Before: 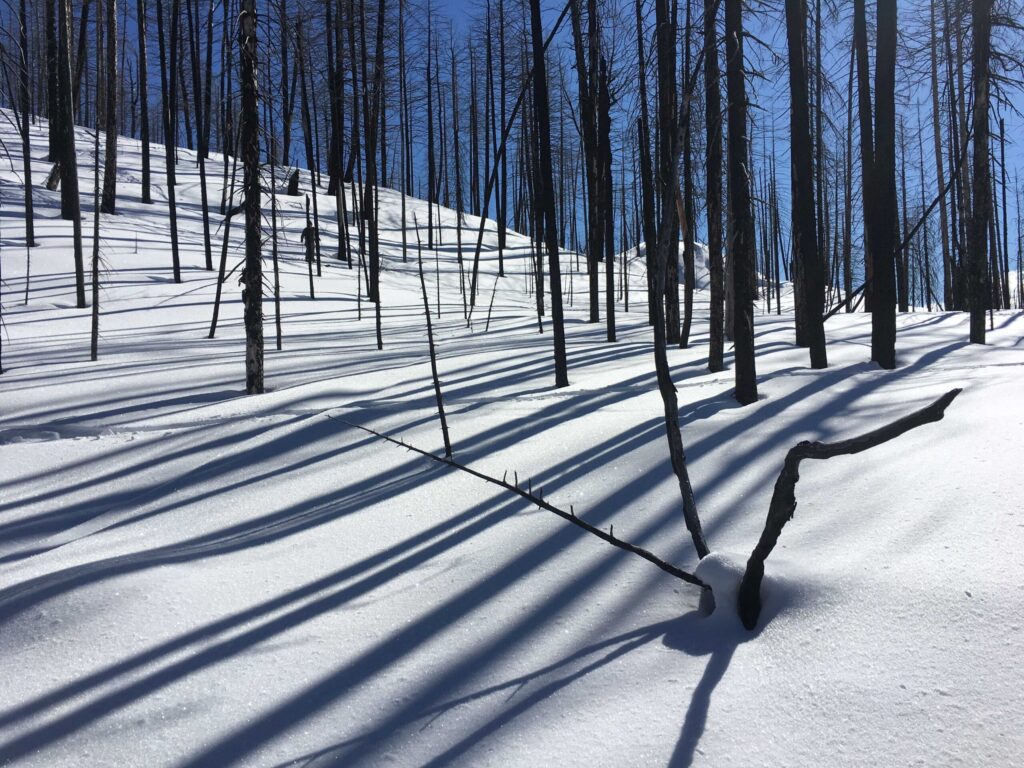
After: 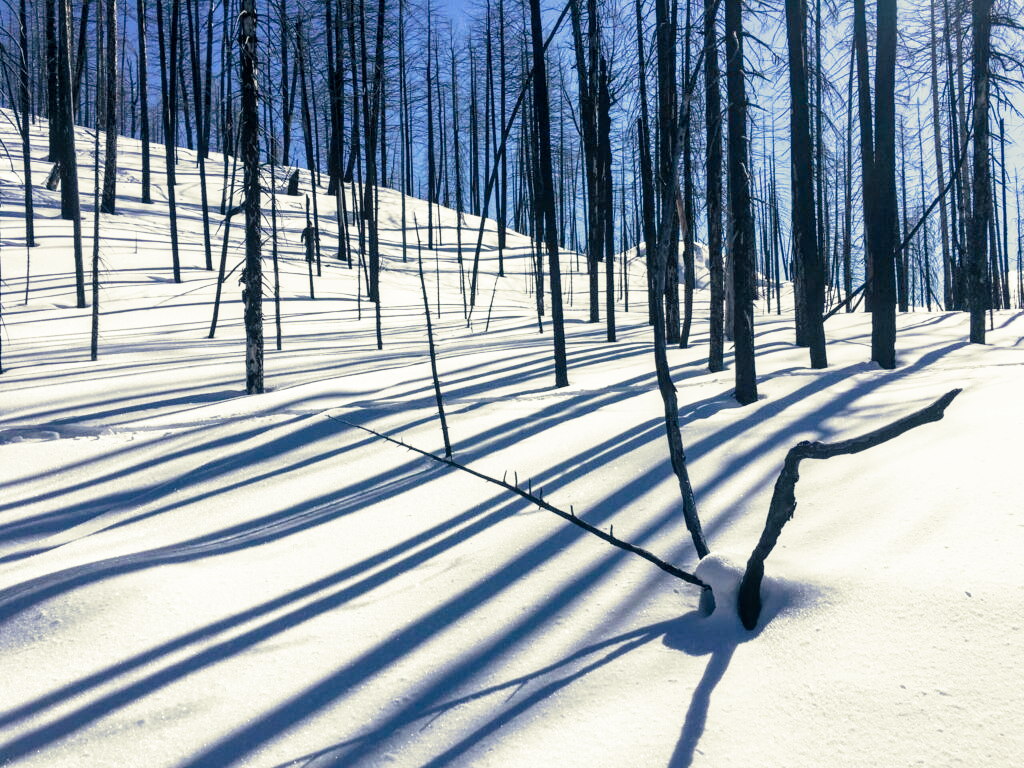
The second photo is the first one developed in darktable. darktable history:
local contrast: on, module defaults
filmic rgb: middle gray luminance 9.23%, black relative exposure -10.55 EV, white relative exposure 3.45 EV, threshold 6 EV, target black luminance 0%, hardness 5.98, latitude 59.69%, contrast 1.087, highlights saturation mix 5%, shadows ↔ highlights balance 29.23%, add noise in highlights 0, preserve chrominance no, color science v3 (2019), use custom middle-gray values true, iterations of high-quality reconstruction 0, contrast in highlights soft, enable highlight reconstruction true
split-toning: shadows › hue 216°, shadows › saturation 1, highlights › hue 57.6°, balance -33.4
white balance: emerald 1
